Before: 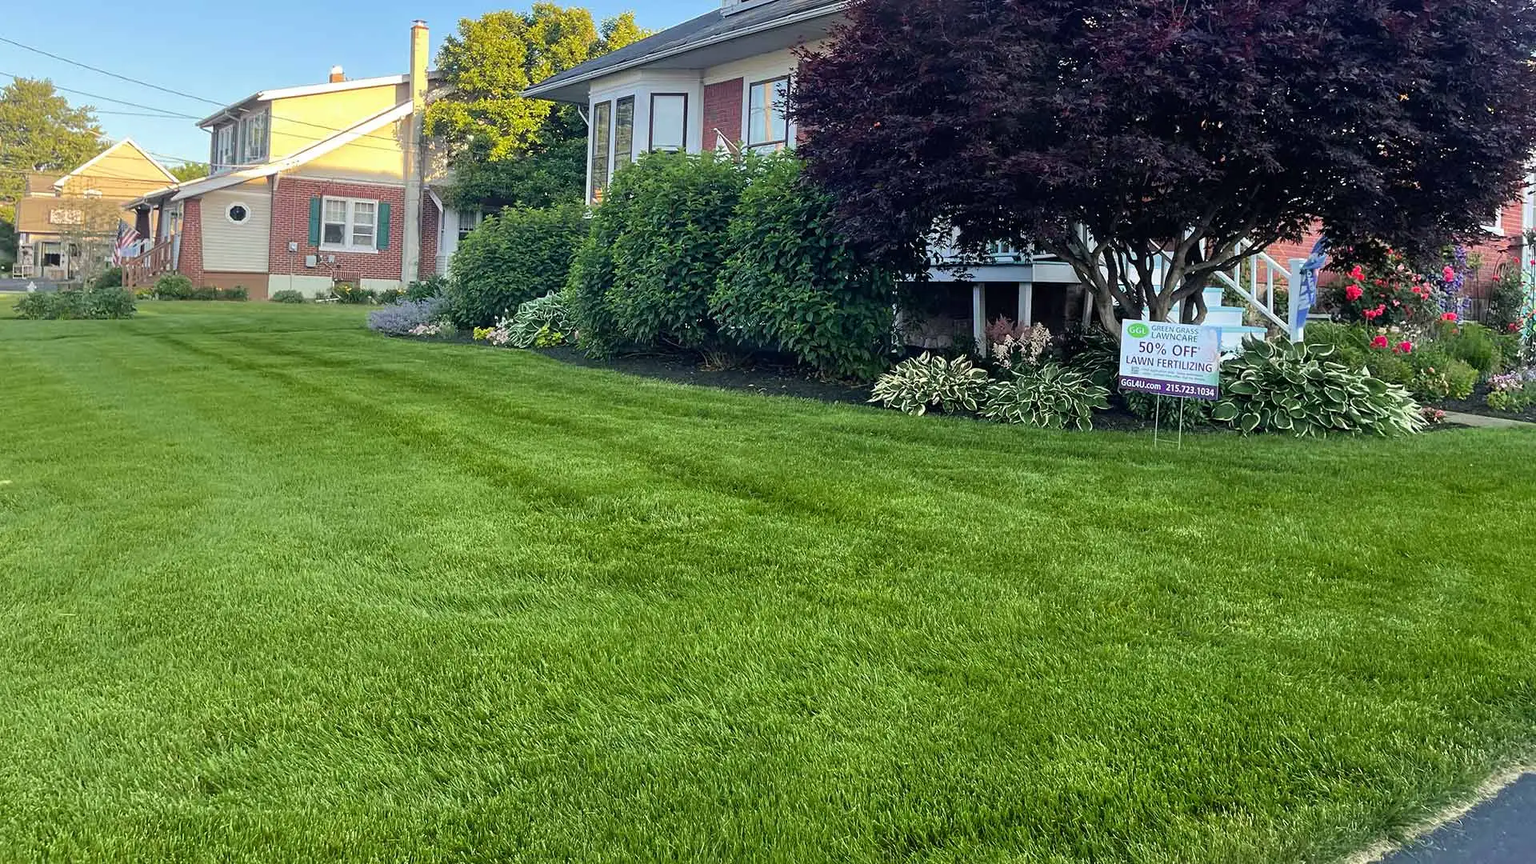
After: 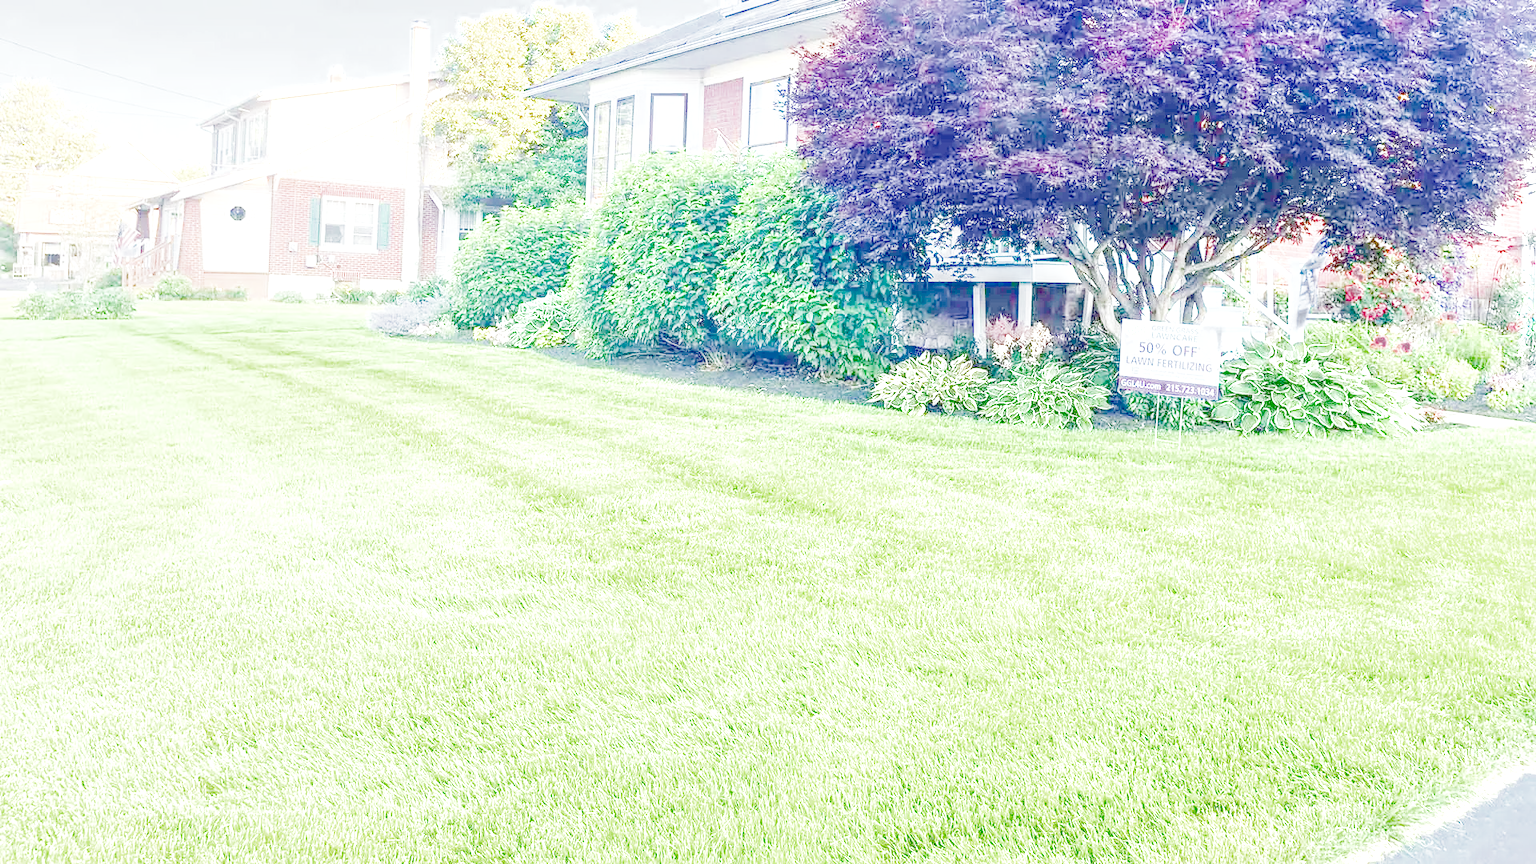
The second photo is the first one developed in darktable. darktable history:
exposure: exposure 0.6 EV, compensate highlight preservation false
local contrast: highlights 20%, detail 150%
color balance: output saturation 120%
filmic rgb: middle gray luminance 4.29%, black relative exposure -13 EV, white relative exposure 5 EV, threshold 6 EV, target black luminance 0%, hardness 5.19, latitude 59.69%, contrast 0.767, highlights saturation mix 5%, shadows ↔ highlights balance 25.95%, add noise in highlights 0, color science v3 (2019), use custom middle-gray values true, iterations of high-quality reconstruction 0, contrast in highlights soft, enable highlight reconstruction true
